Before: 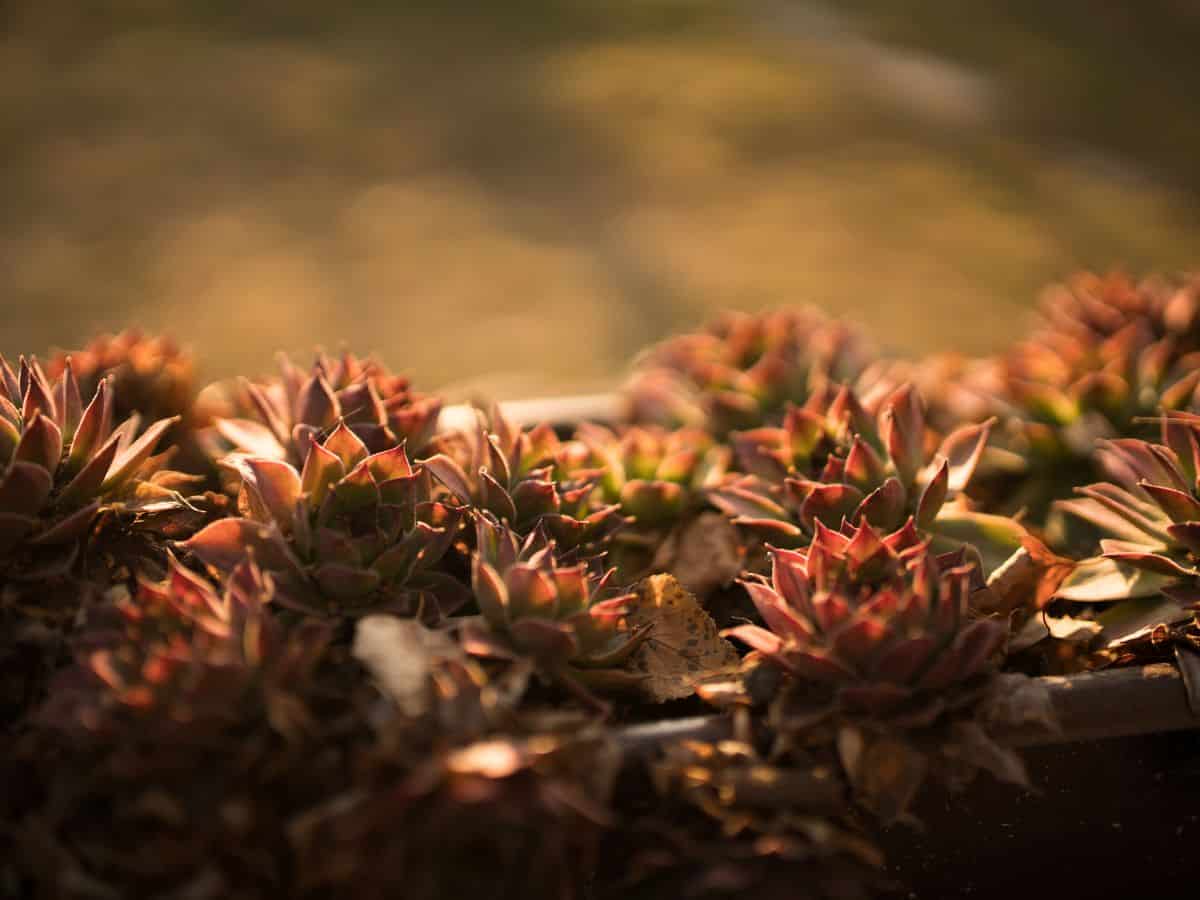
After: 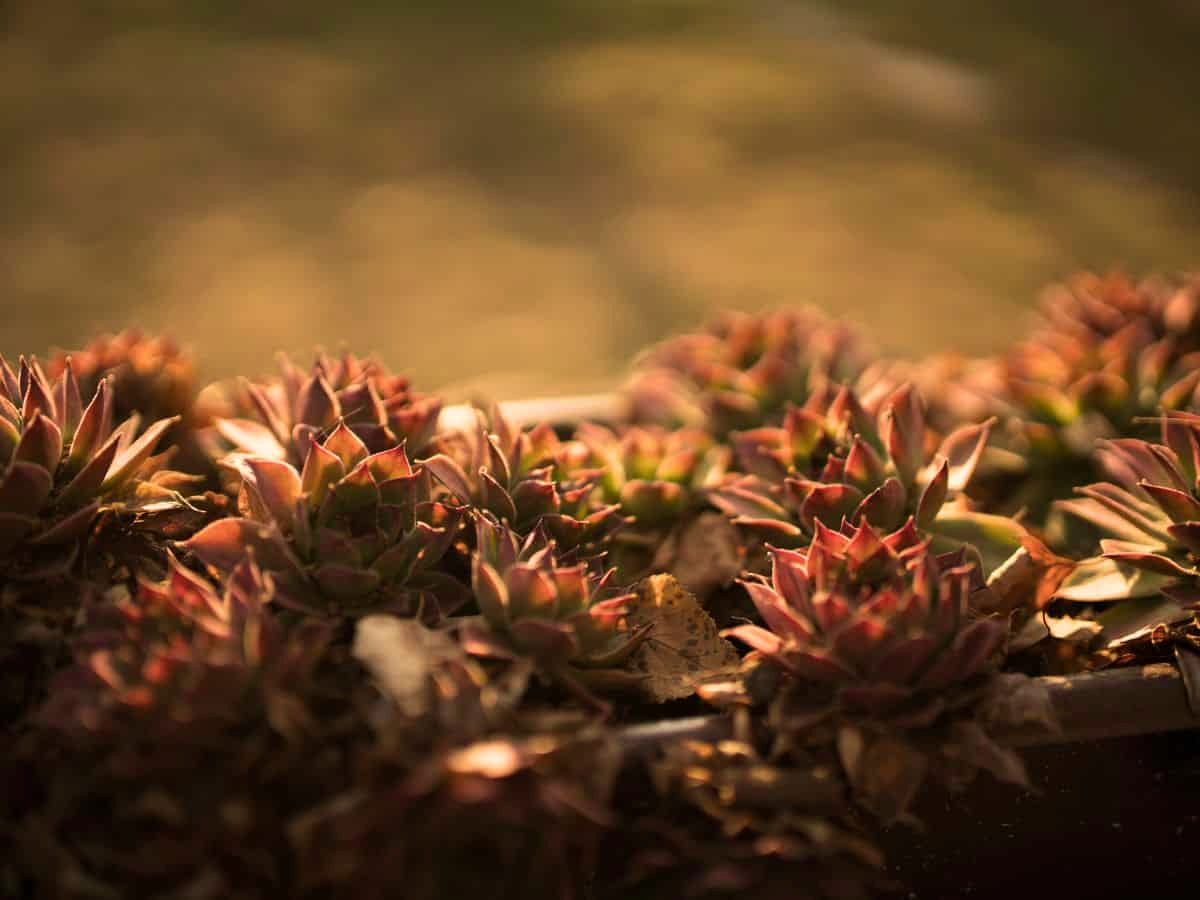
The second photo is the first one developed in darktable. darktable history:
velvia: strength 44.92%
